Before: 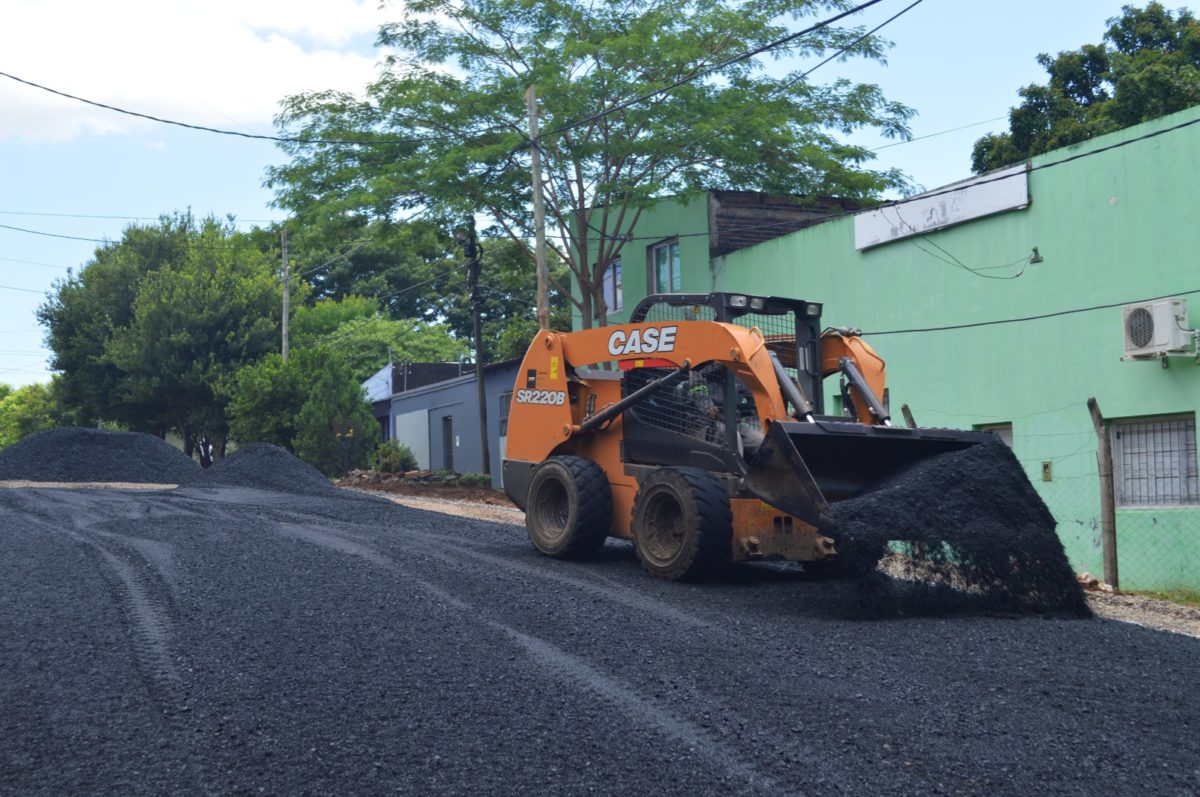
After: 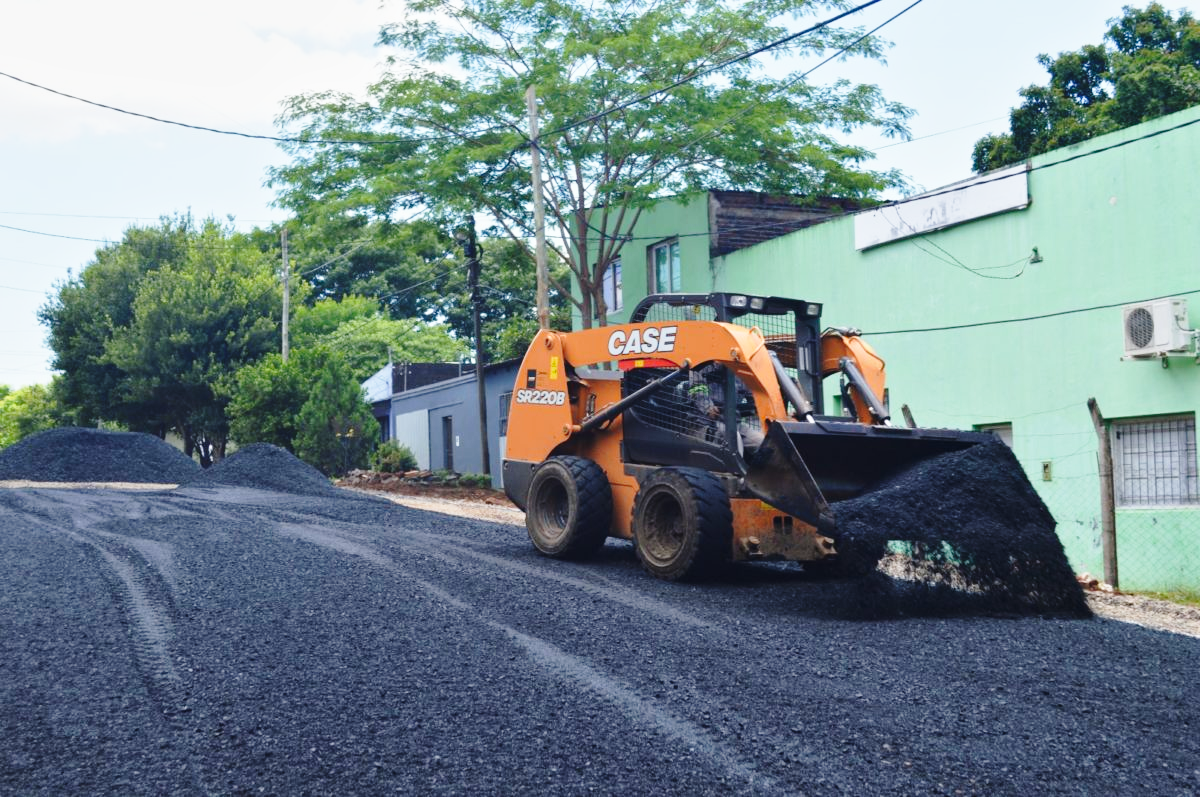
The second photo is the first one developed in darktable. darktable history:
base curve: curves: ch0 [(0, 0) (0.028, 0.03) (0.121, 0.232) (0.46, 0.748) (0.859, 0.968) (1, 1)], preserve colors none
local contrast: mode bilateral grid, contrast 10, coarseness 25, detail 110%, midtone range 0.2
tone equalizer: -8 EV -0.002 EV, -7 EV 0.005 EV, -6 EV -0.009 EV, -5 EV 0.011 EV, -4 EV -0.012 EV, -3 EV 0.007 EV, -2 EV -0.062 EV, -1 EV -0.293 EV, +0 EV -0.582 EV, smoothing diameter 2%, edges refinement/feathering 20, mask exposure compensation -1.57 EV, filter diffusion 5
